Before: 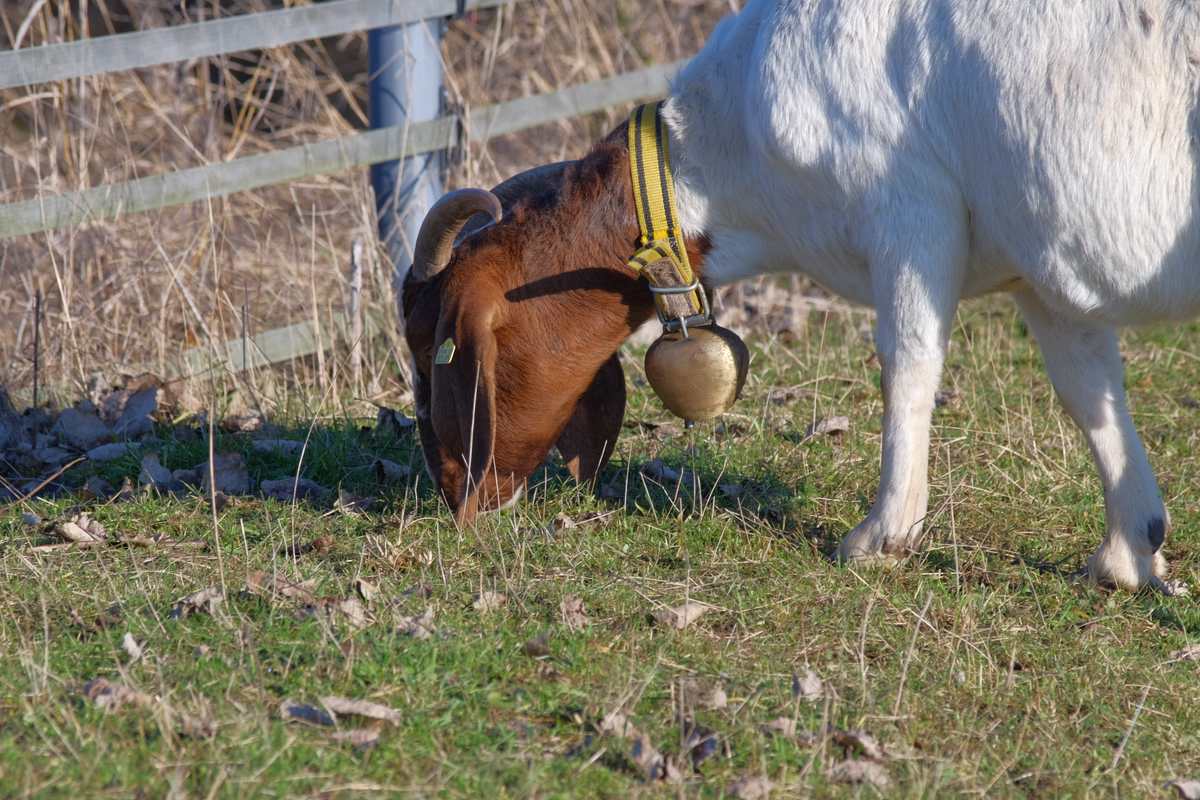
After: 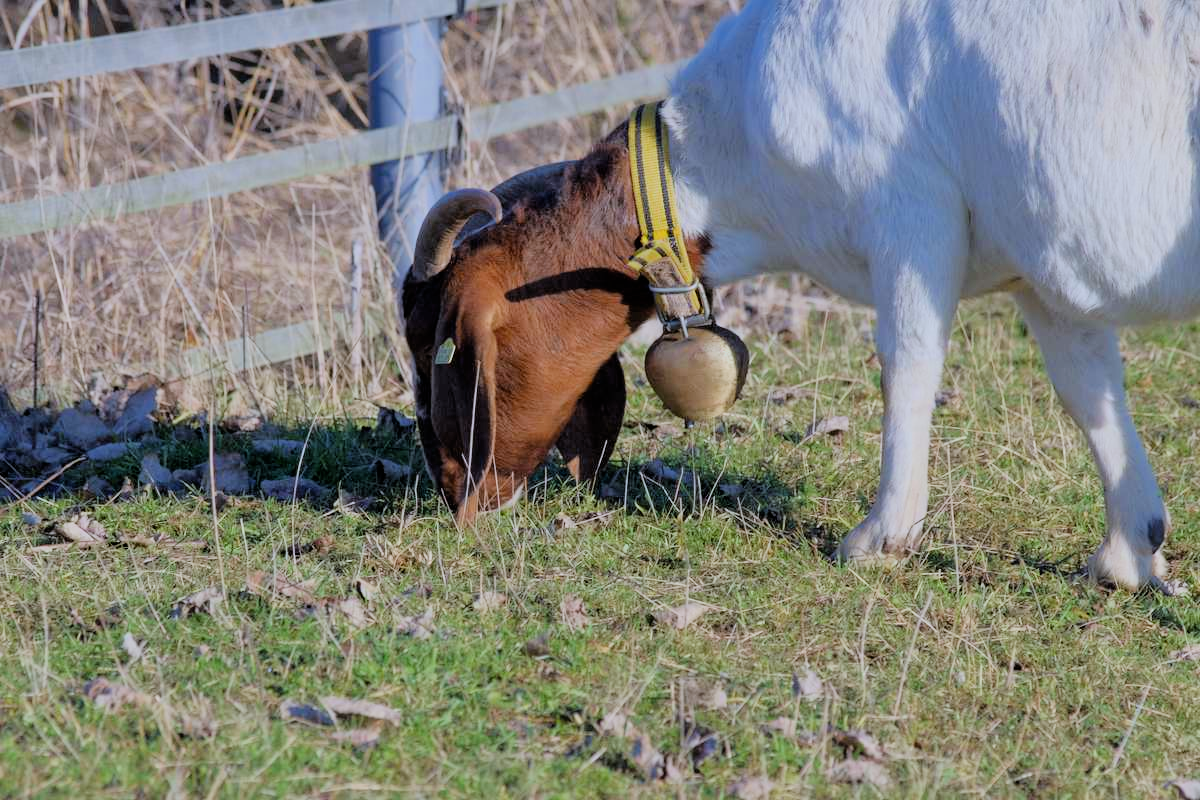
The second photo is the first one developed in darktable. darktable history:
filmic rgb: black relative exposure -6.15 EV, white relative exposure 6.96 EV, hardness 2.23, color science v6 (2022)
white balance: red 0.954, blue 1.079
exposure: black level correction 0.001, exposure 0.5 EV, compensate exposure bias true, compensate highlight preservation false
